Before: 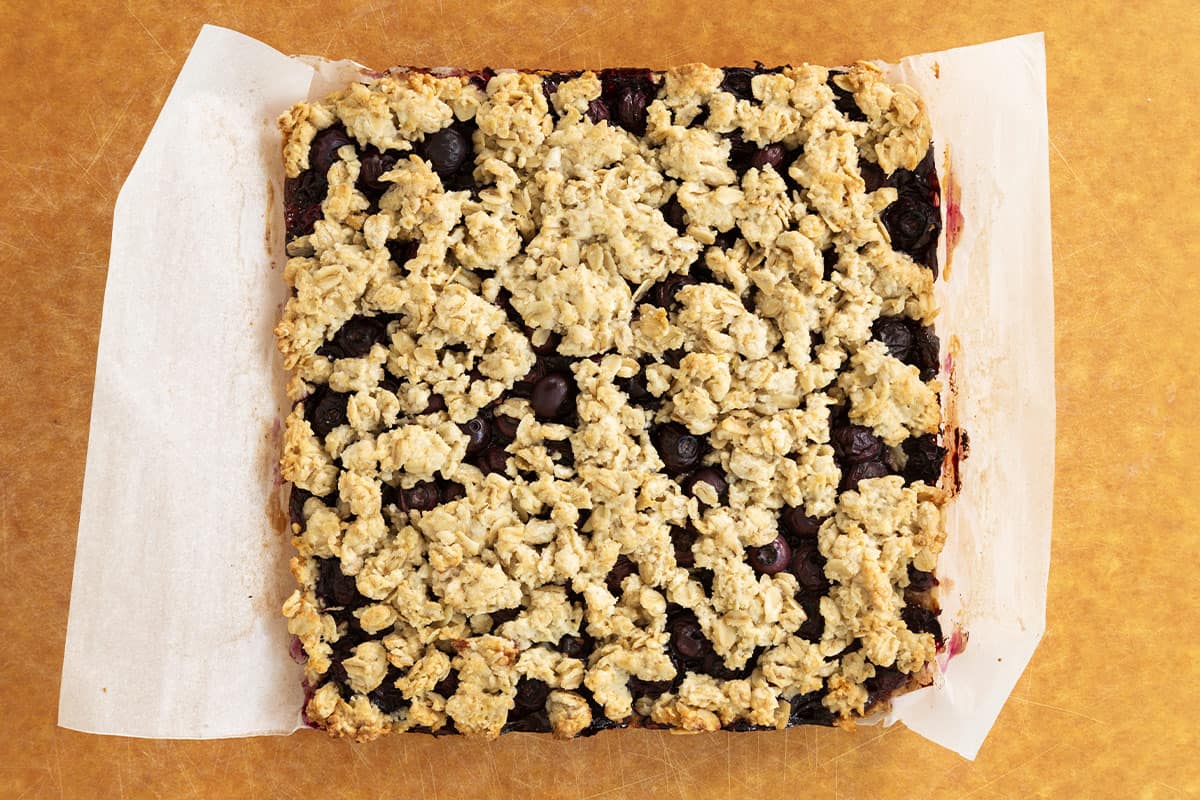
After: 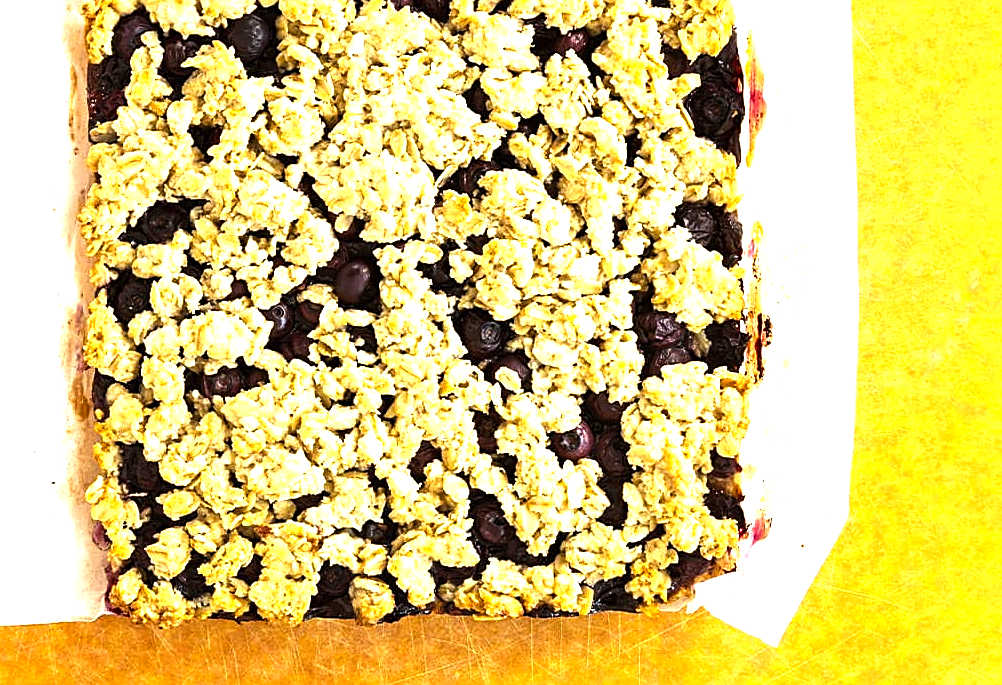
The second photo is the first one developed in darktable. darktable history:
crop: left 16.448%, top 14.284%
exposure: black level correction 0, exposure 0.702 EV, compensate highlight preservation false
sharpen: on, module defaults
color balance rgb: perceptual saturation grading › global saturation 14.832%, perceptual brilliance grading › global brilliance 15.531%, perceptual brilliance grading › shadows -35.642%, global vibrance 20%
